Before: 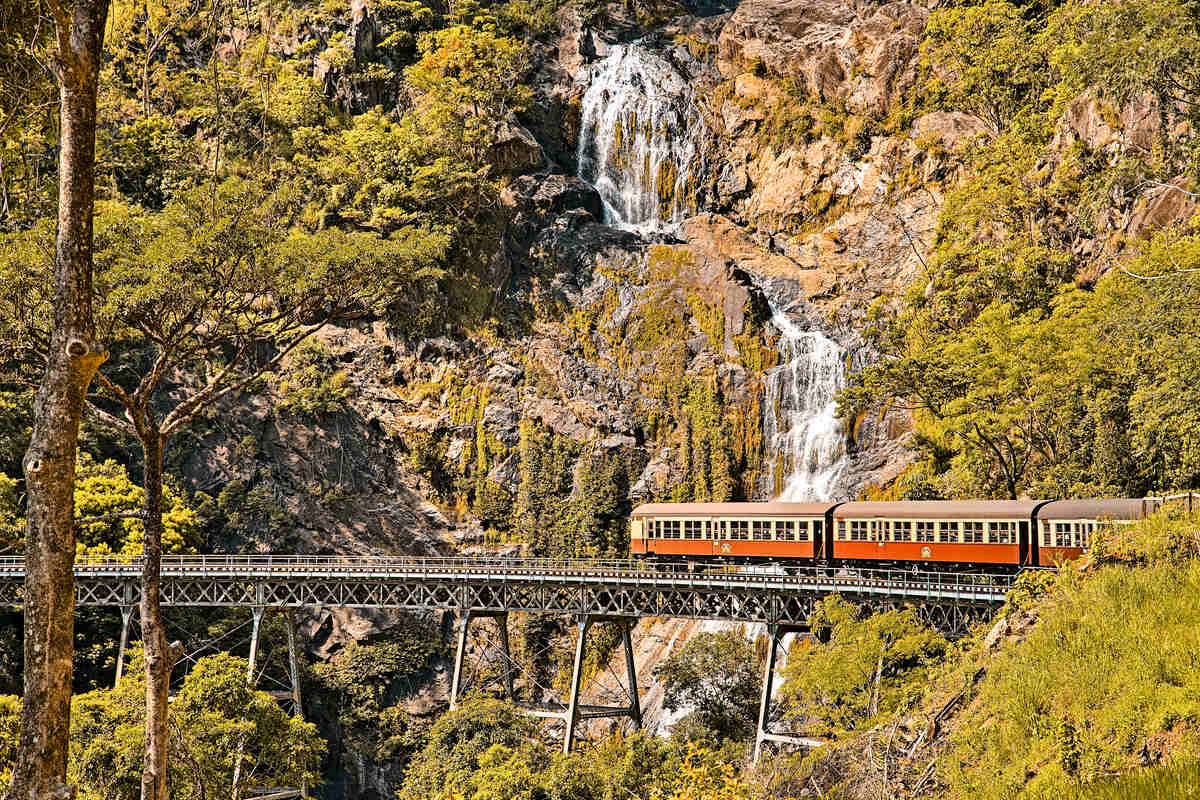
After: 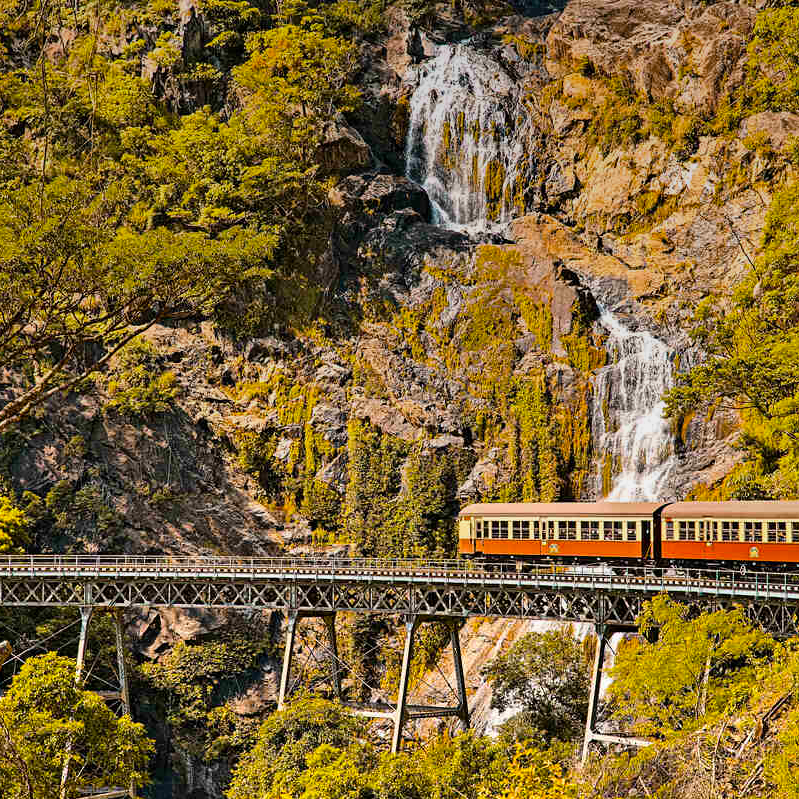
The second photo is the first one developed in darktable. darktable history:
color balance rgb: perceptual saturation grading › global saturation 25%, global vibrance 20%
crop and rotate: left 14.385%, right 18.948%
graduated density: on, module defaults
